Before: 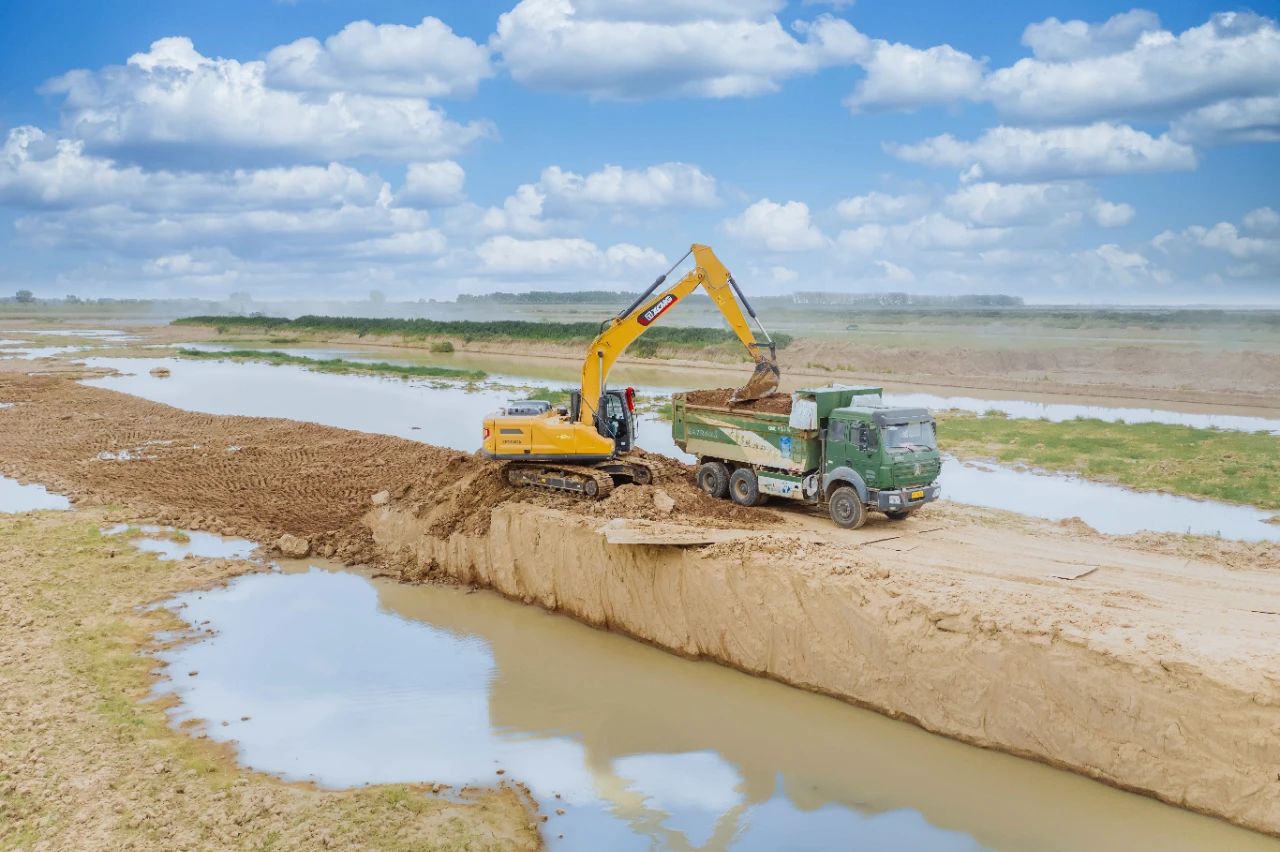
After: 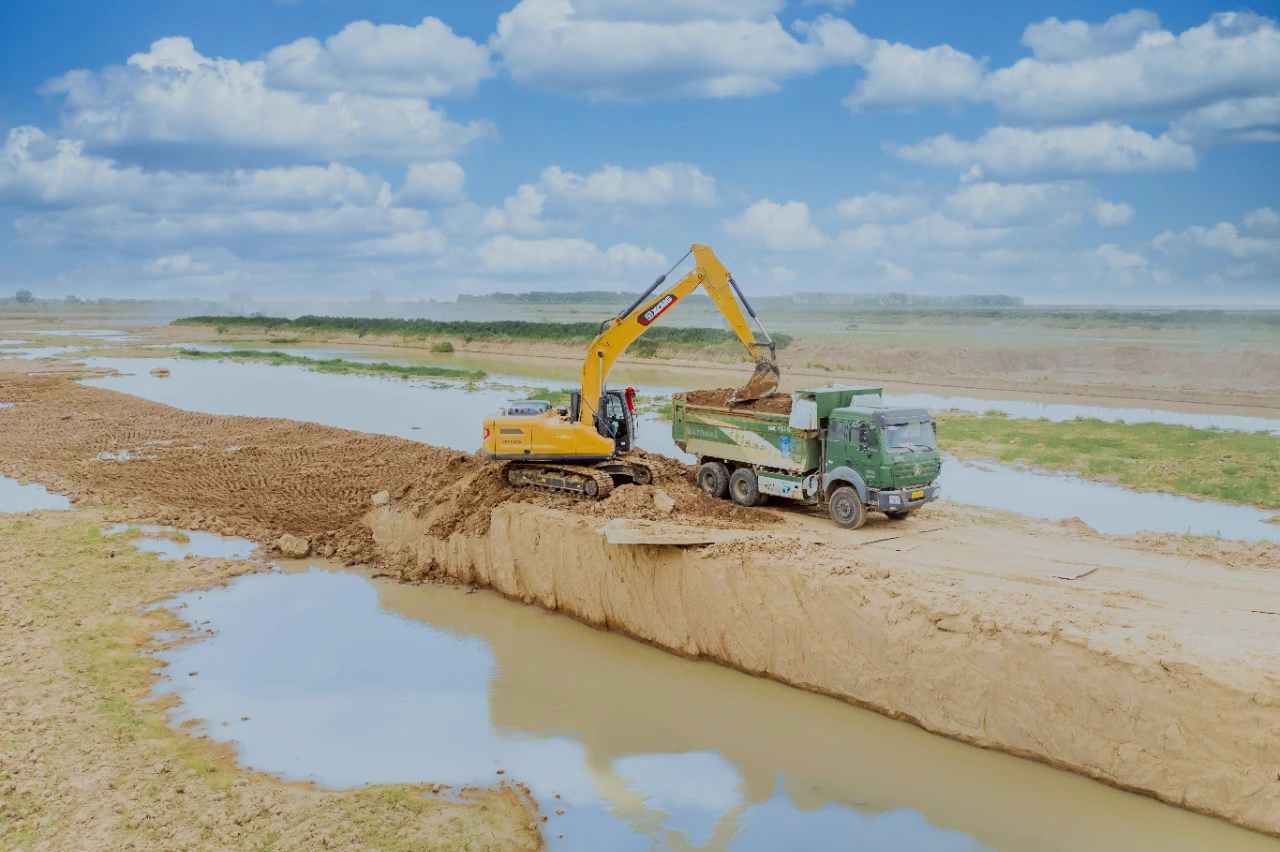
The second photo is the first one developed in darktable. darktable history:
filmic rgb: black relative exposure -7.48 EV, white relative exposure 4.83 EV, hardness 3.4, color science v6 (2022)
color correction: highlights a* -2.73, highlights b* -2.09, shadows a* 2.41, shadows b* 2.73
